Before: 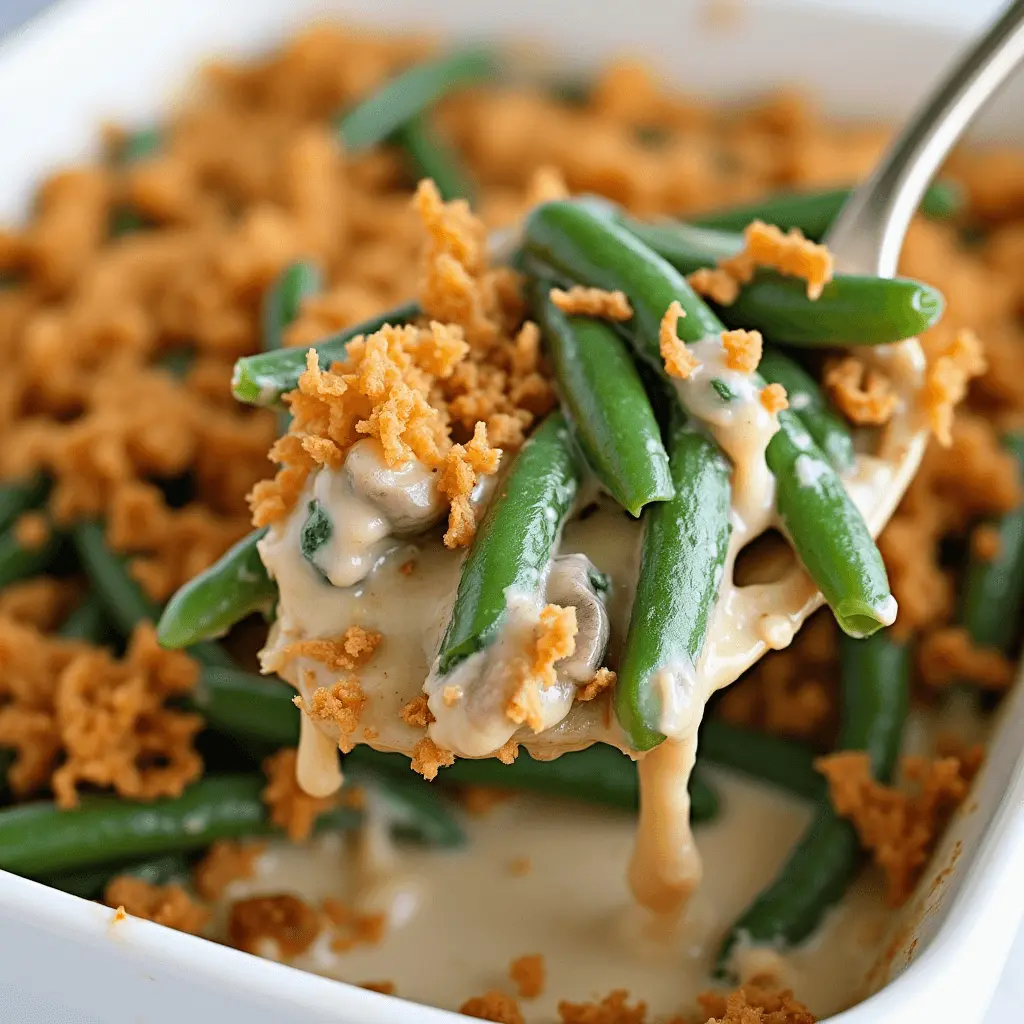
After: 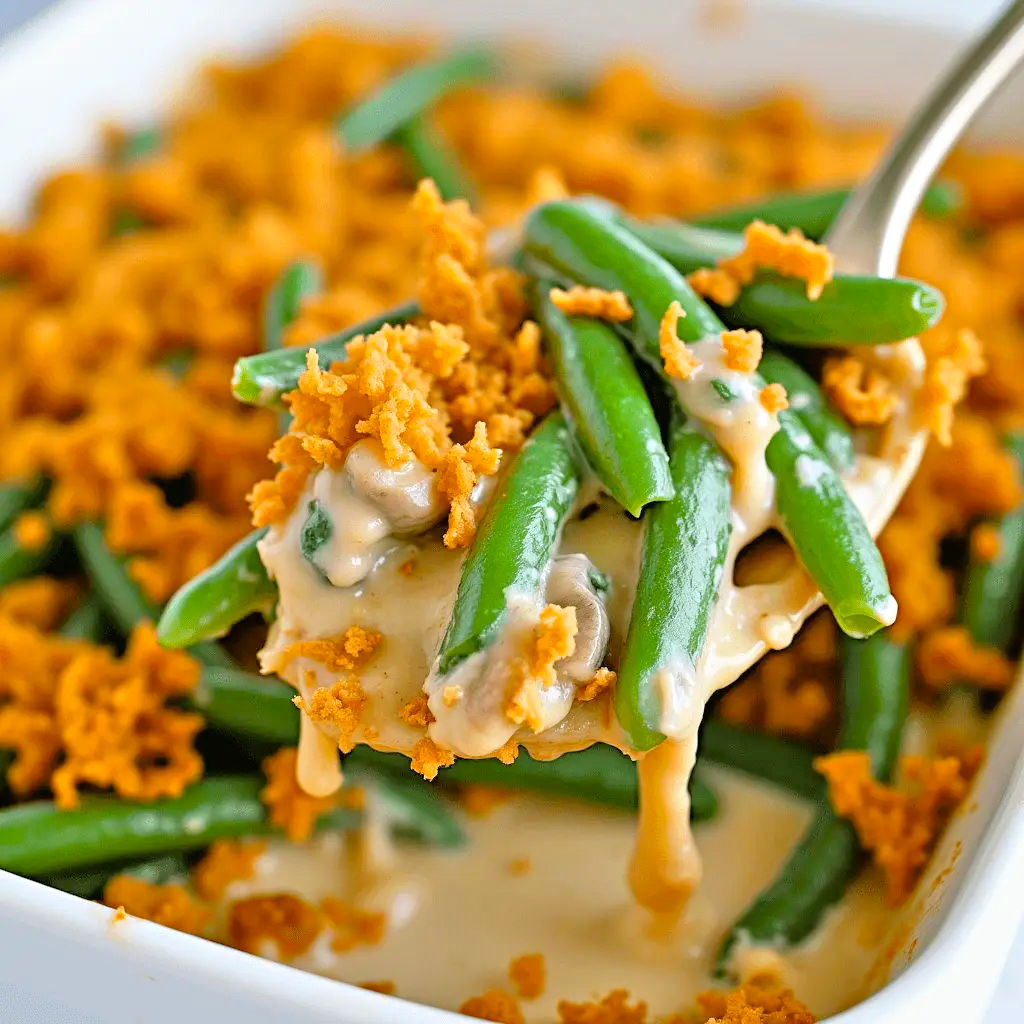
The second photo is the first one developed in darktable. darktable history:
color balance rgb: perceptual saturation grading › global saturation 20%, global vibrance 20%
tone equalizer: -7 EV 0.15 EV, -6 EV 0.6 EV, -5 EV 1.15 EV, -4 EV 1.33 EV, -3 EV 1.15 EV, -2 EV 0.6 EV, -1 EV 0.15 EV, mask exposure compensation -0.5 EV
